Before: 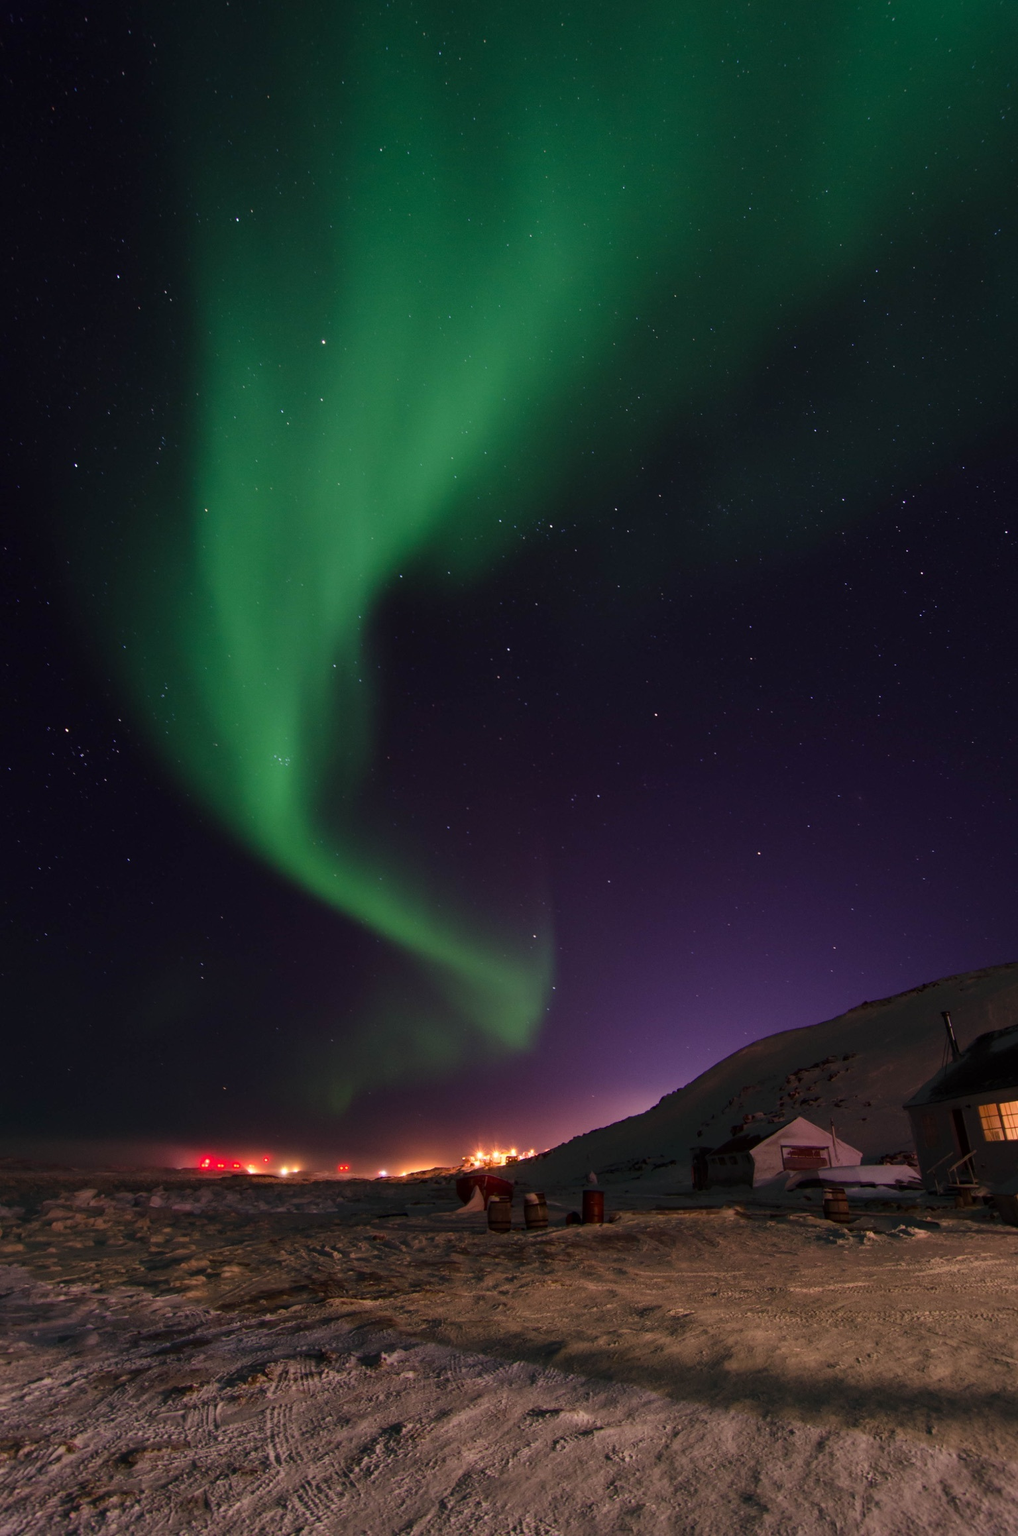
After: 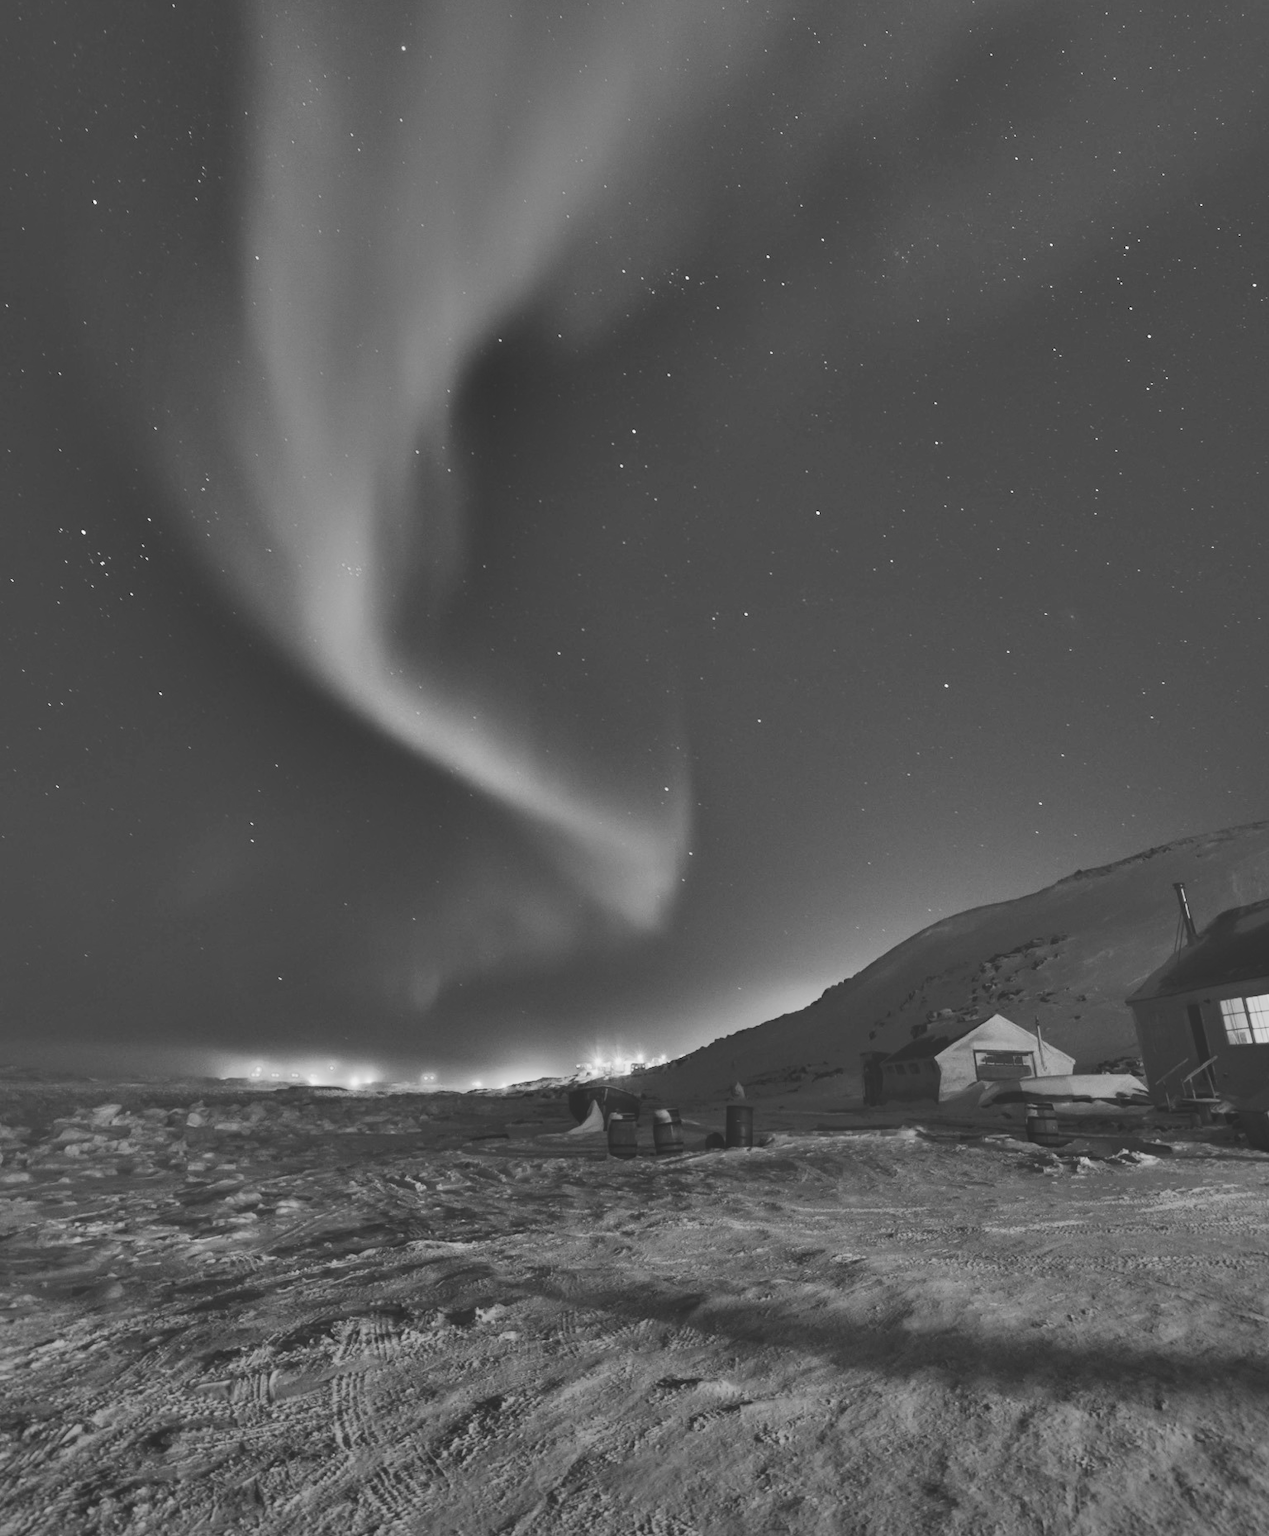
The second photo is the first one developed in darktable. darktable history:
color zones: curves: ch1 [(0, -0.014) (0.143, -0.013) (0.286, -0.013) (0.429, -0.016) (0.571, -0.019) (0.714, -0.015) (0.857, 0.002) (1, -0.014)]
shadows and highlights: shadows 73.6, highlights -60.66, soften with gaussian
crop and rotate: top 19.774%
exposure: black level correction -0.015, exposure -0.533 EV, compensate highlight preservation false
